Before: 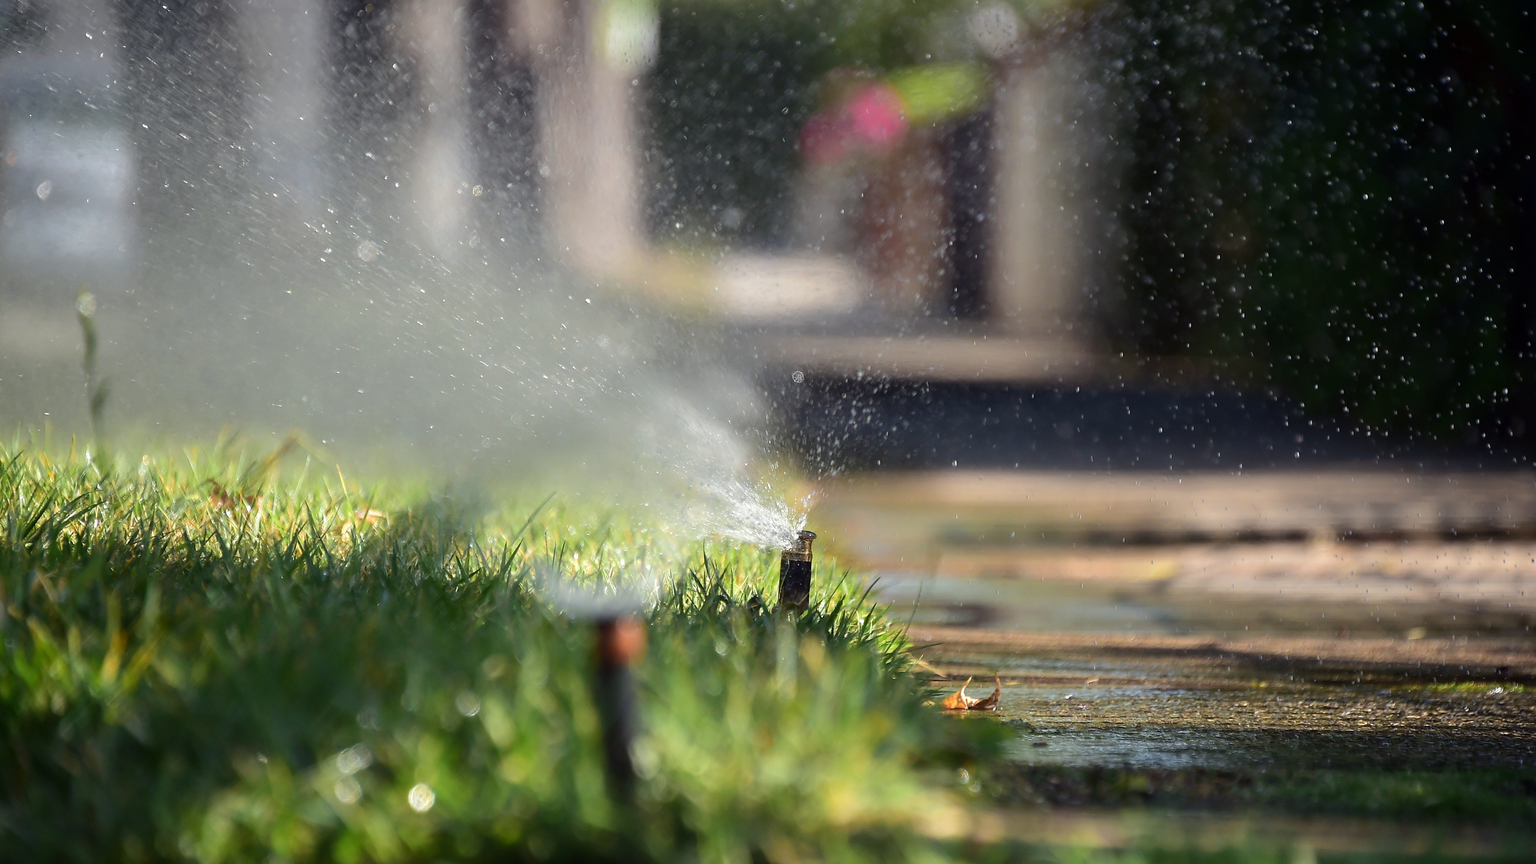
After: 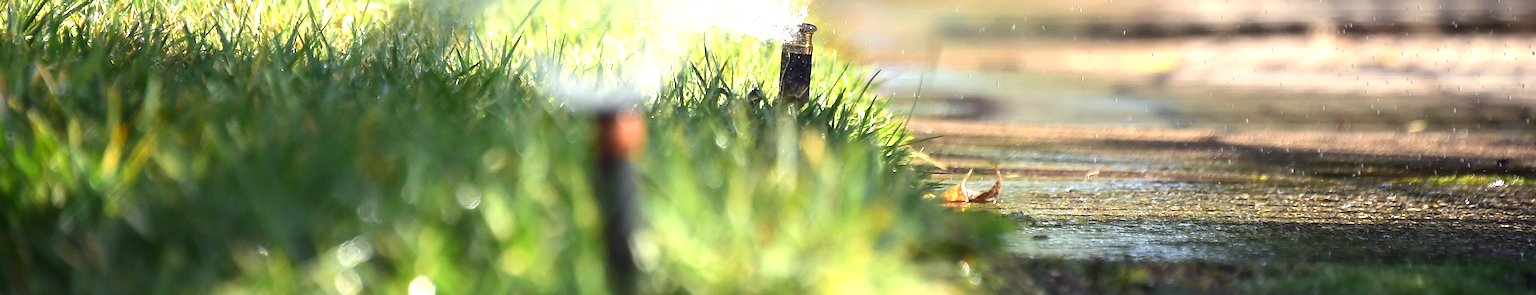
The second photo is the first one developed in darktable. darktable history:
exposure: black level correction 0, exposure 1.001 EV, compensate highlight preservation false
crop and rotate: top 58.783%, bottom 6.999%
